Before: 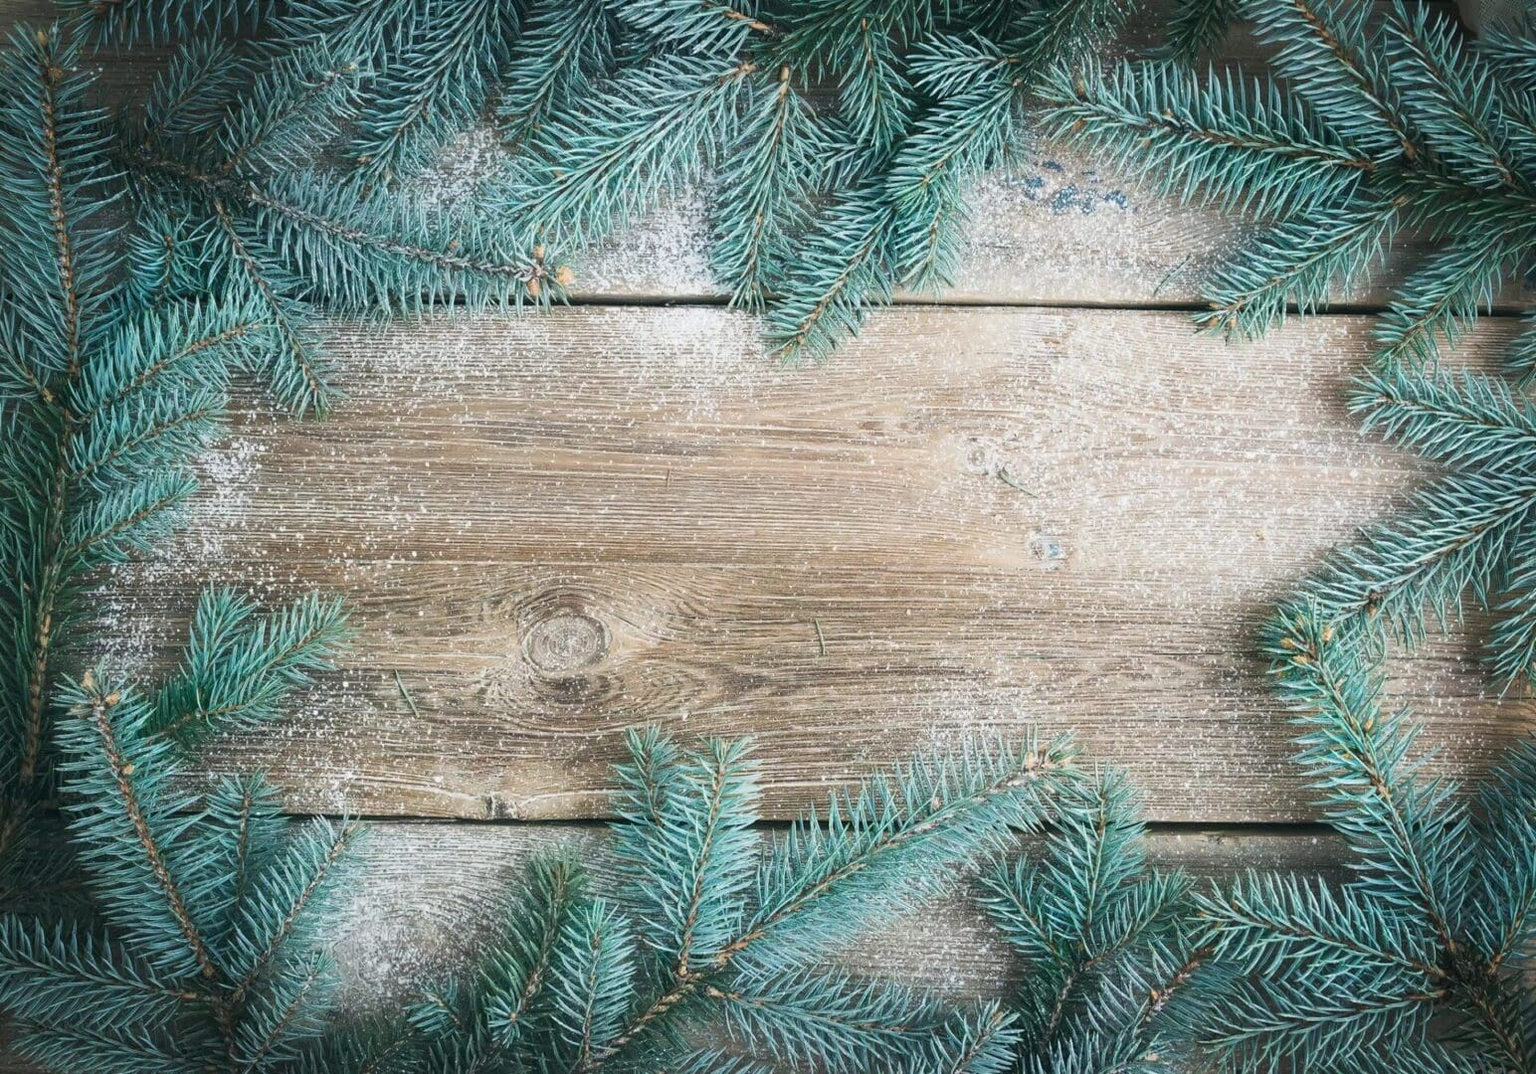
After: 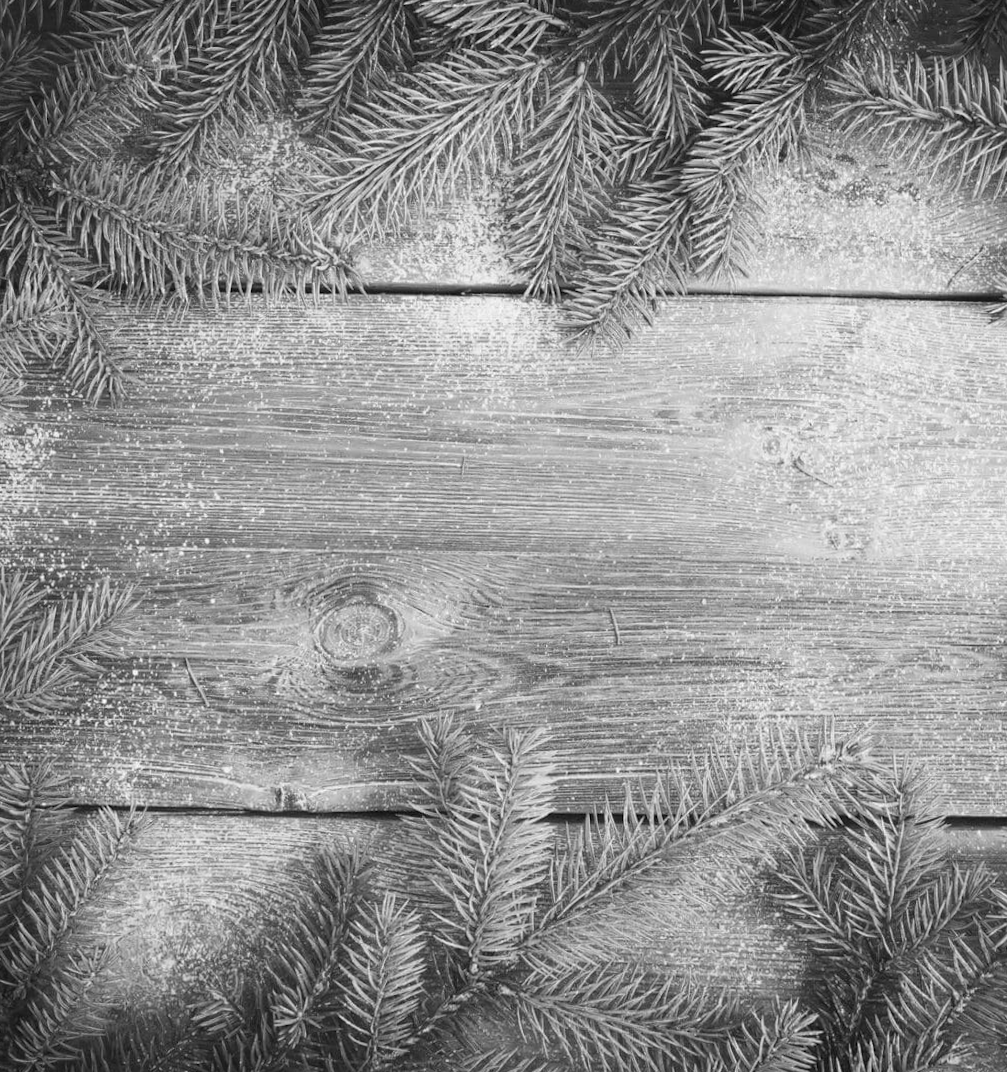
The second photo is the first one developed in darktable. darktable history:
monochrome: on, module defaults
crop and rotate: left 12.673%, right 20.66%
rotate and perspective: rotation 0.226°, lens shift (vertical) -0.042, crop left 0.023, crop right 0.982, crop top 0.006, crop bottom 0.994
